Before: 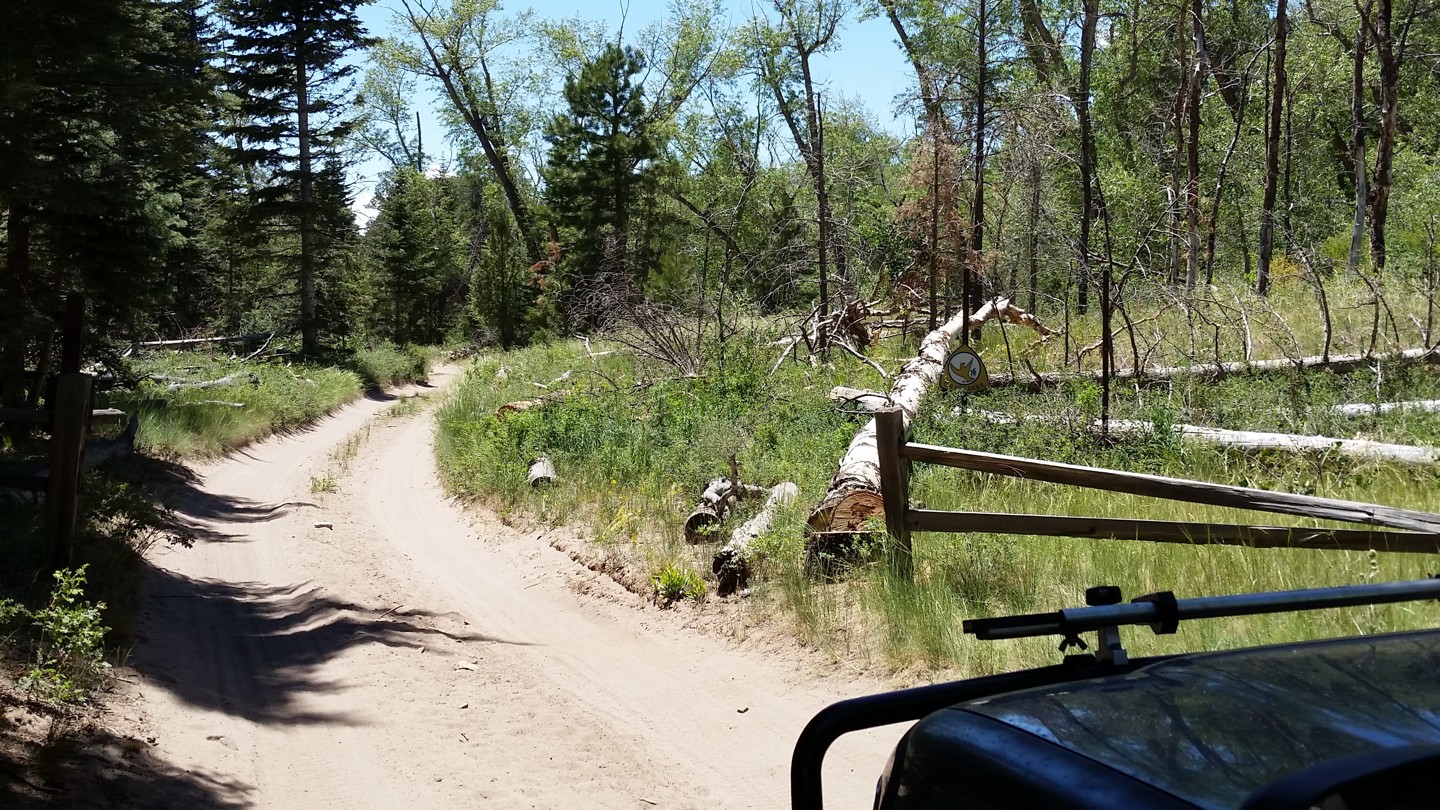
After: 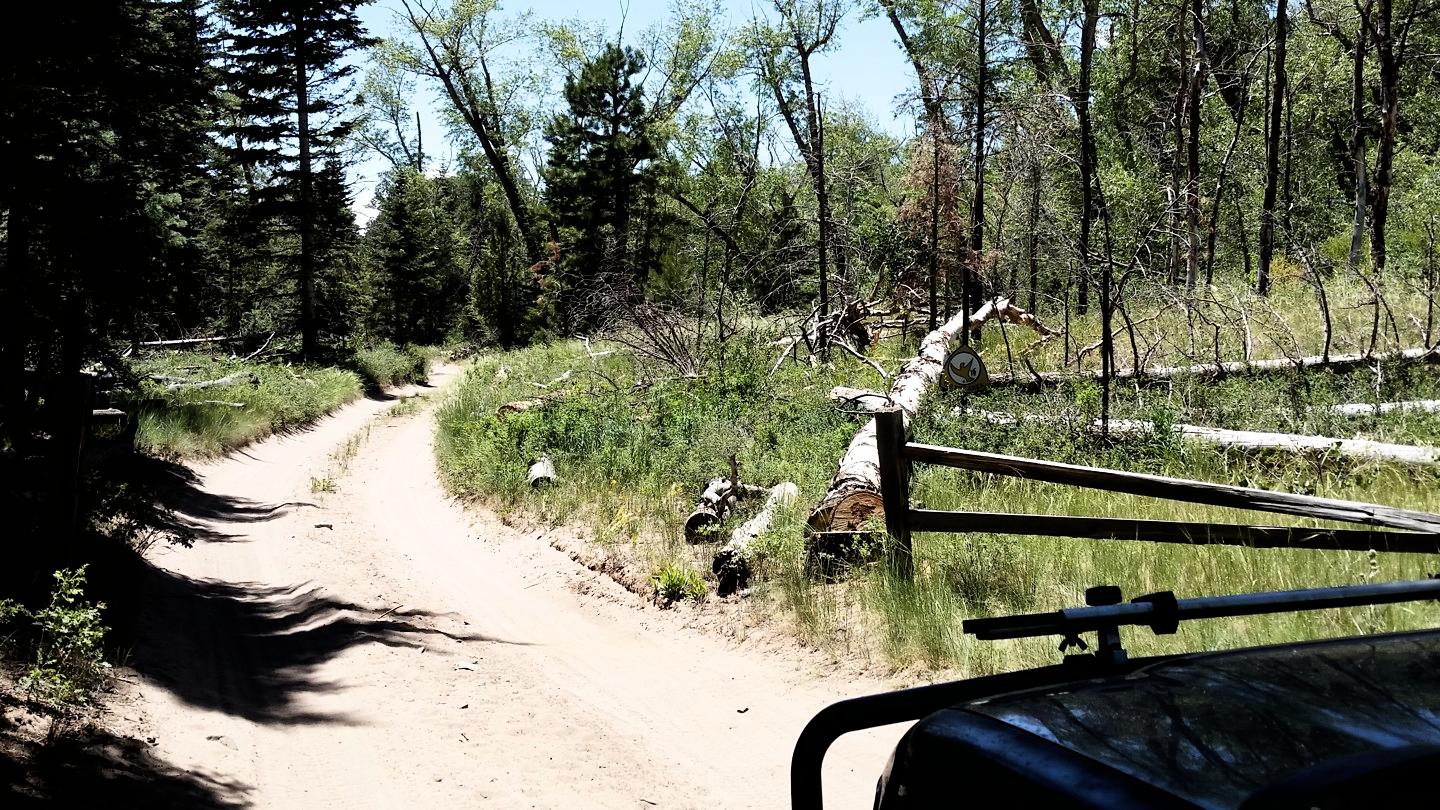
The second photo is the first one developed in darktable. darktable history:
filmic rgb: black relative exposure -6.48 EV, white relative exposure 2.43 EV, target white luminance 99.883%, hardness 5.27, latitude 0.785%, contrast 1.414, highlights saturation mix 2.08%
